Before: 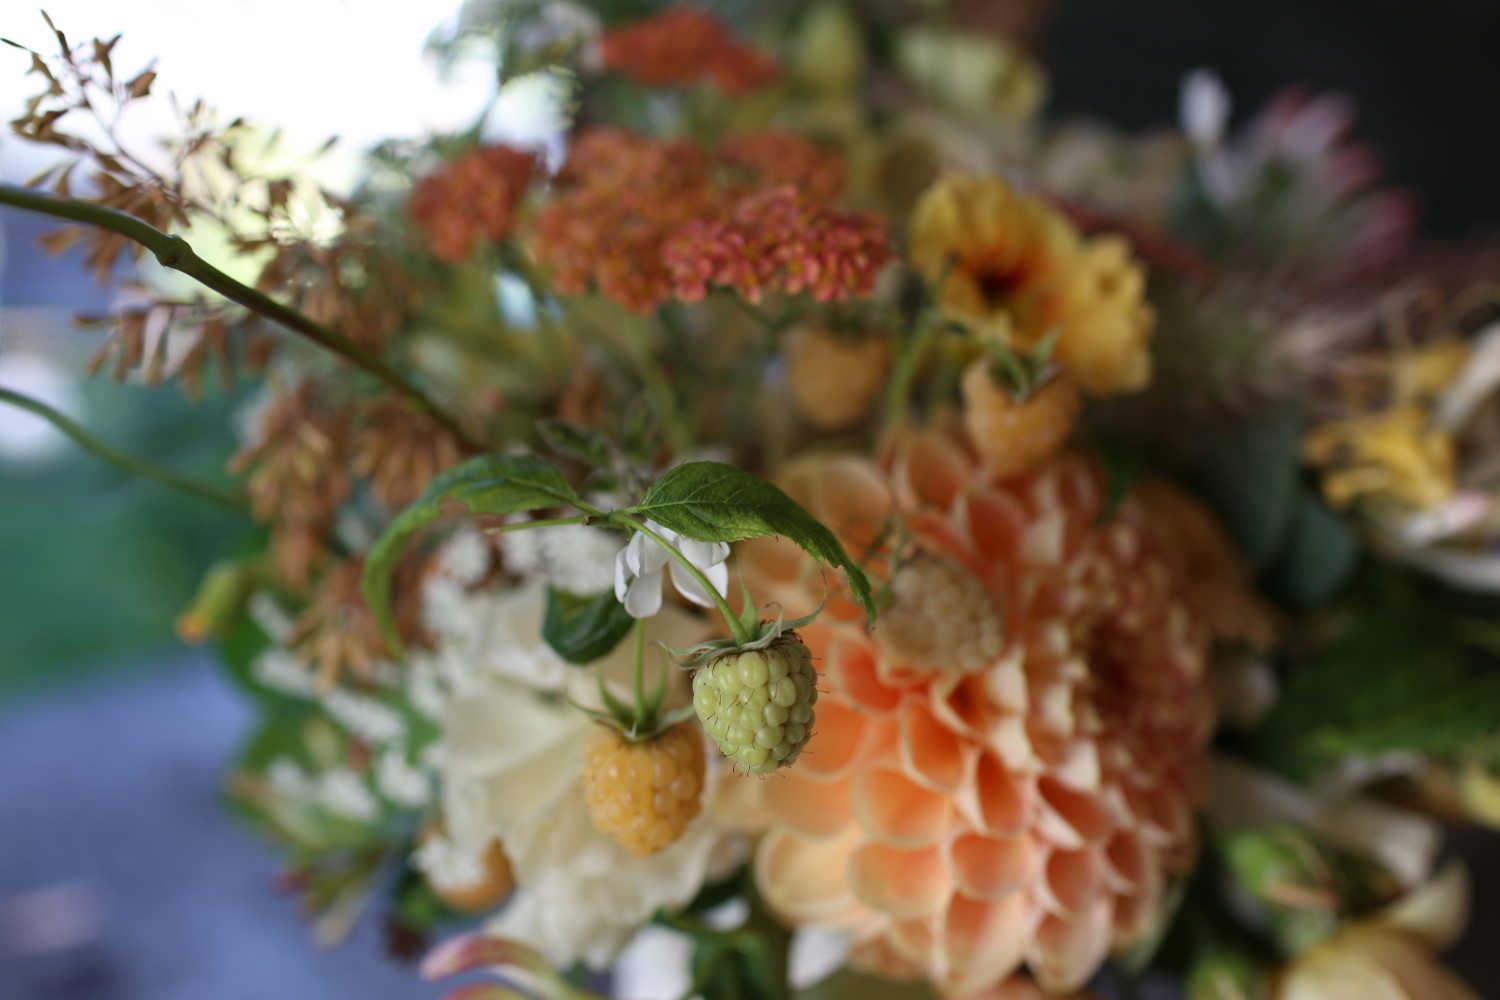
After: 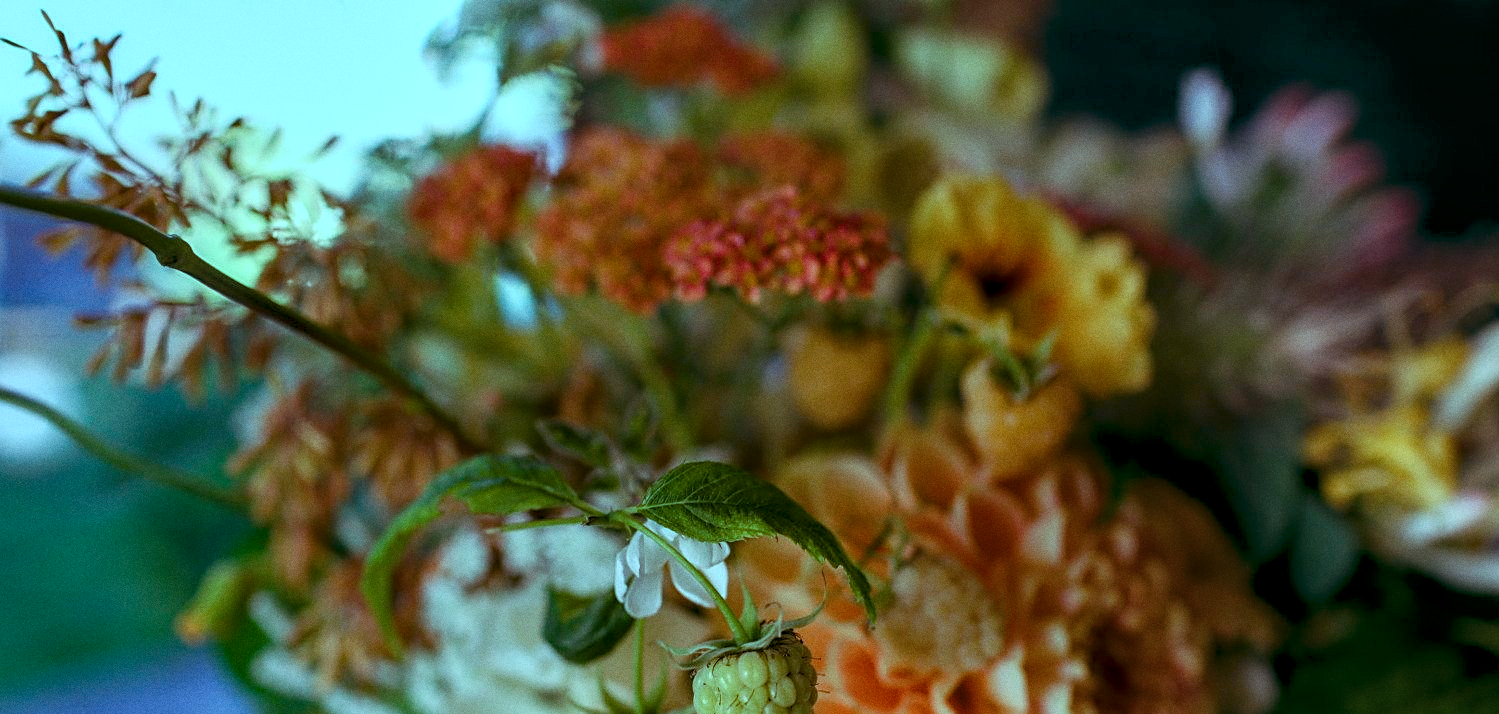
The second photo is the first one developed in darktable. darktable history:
local contrast: highlights 59%, detail 145%
sharpen: on, module defaults
tone curve: curves: ch0 [(0, 0) (0.003, 0.04) (0.011, 0.053) (0.025, 0.077) (0.044, 0.104) (0.069, 0.127) (0.1, 0.15) (0.136, 0.177) (0.177, 0.215) (0.224, 0.254) (0.277, 0.3) (0.335, 0.355) (0.399, 0.41) (0.468, 0.477) (0.543, 0.554) (0.623, 0.636) (0.709, 0.72) (0.801, 0.804) (0.898, 0.892) (1, 1)], preserve colors none
grain: coarseness 0.09 ISO
color balance rgb: shadows lift › luminance -7.7%, shadows lift › chroma 2.13%, shadows lift › hue 165.27°, power › luminance -7.77%, power › chroma 1.34%, power › hue 330.55°, highlights gain › luminance -33.33%, highlights gain › chroma 5.68%, highlights gain › hue 217.2°, global offset › luminance -0.33%, global offset › chroma 0.11%, global offset › hue 165.27°, perceptual saturation grading › global saturation 27.72%, perceptual saturation grading › highlights -25%, perceptual saturation grading › mid-tones 25%, perceptual saturation grading › shadows 50%
crop: bottom 28.576%
exposure: exposure 0.178 EV, compensate exposure bias true, compensate highlight preservation false
